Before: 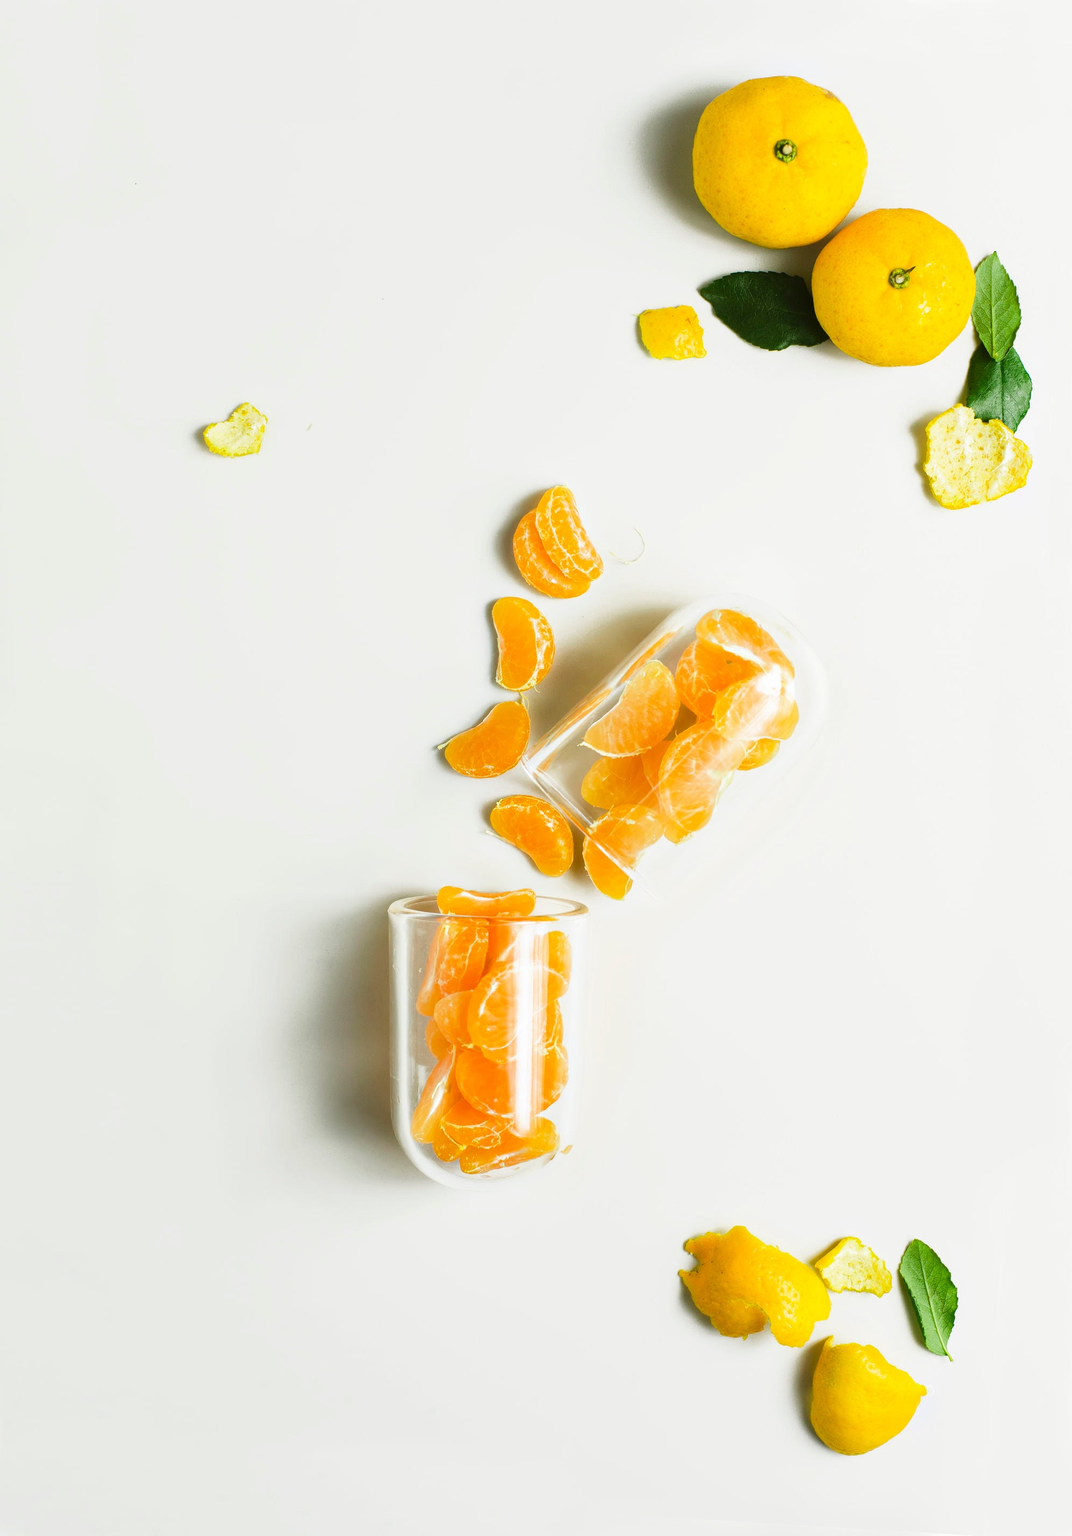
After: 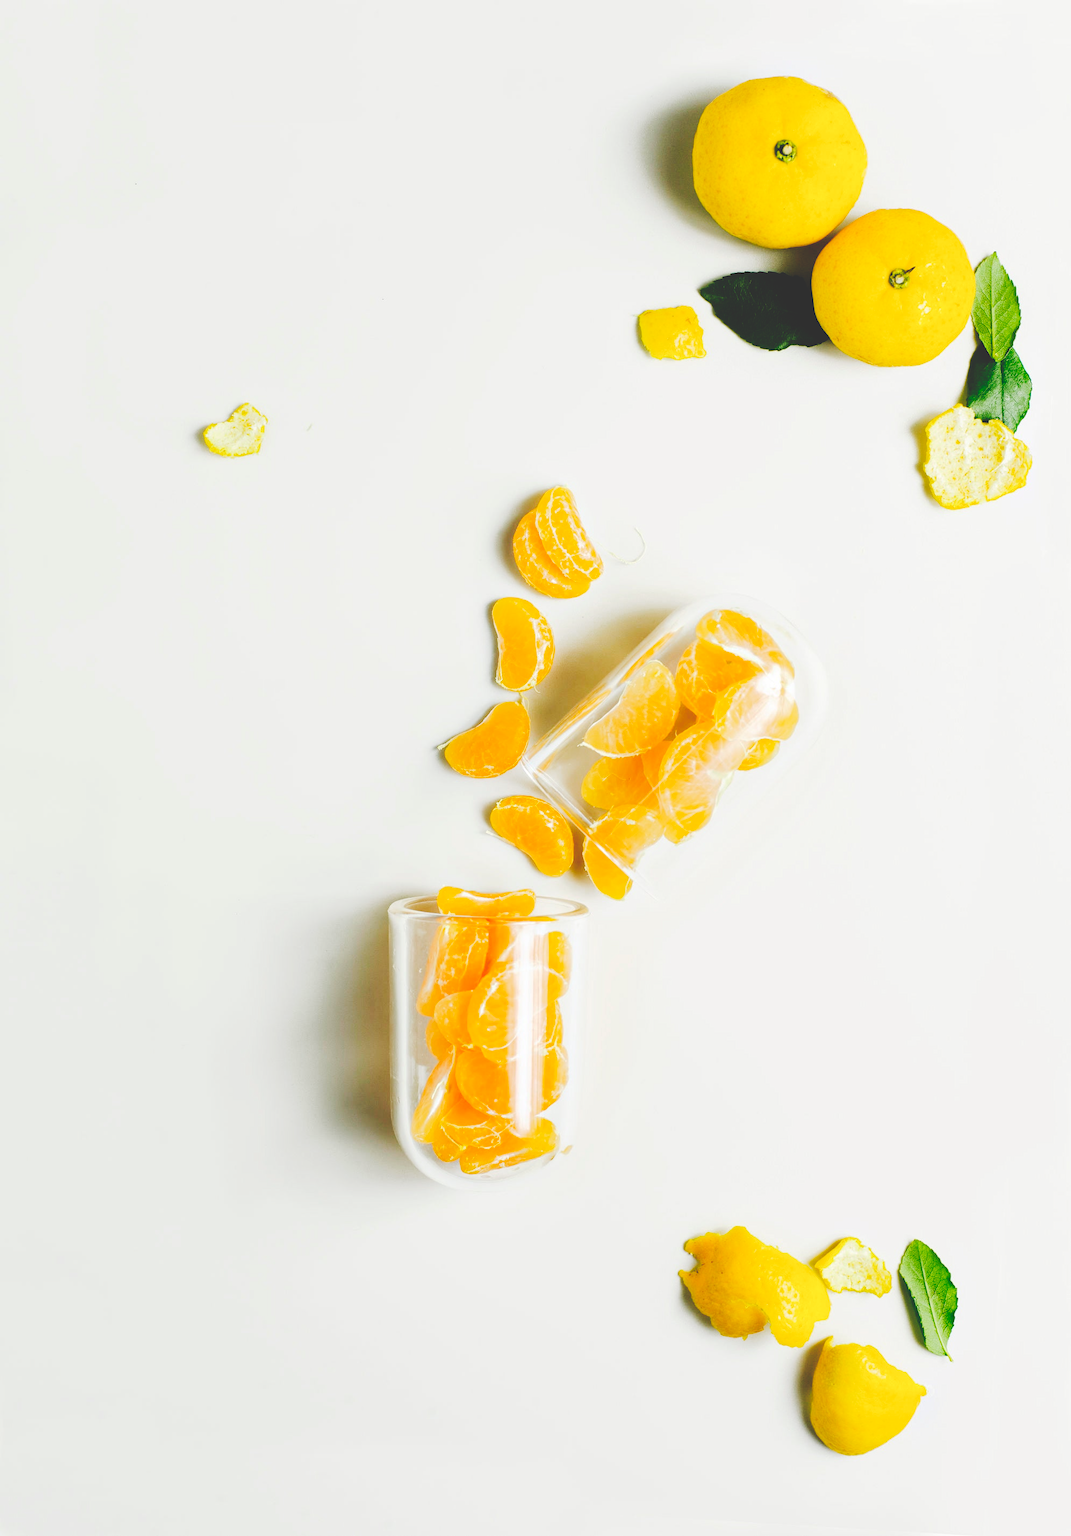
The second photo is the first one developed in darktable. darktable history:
tone curve: curves: ch0 [(0, 0) (0.003, 0.195) (0.011, 0.196) (0.025, 0.196) (0.044, 0.196) (0.069, 0.196) (0.1, 0.196) (0.136, 0.197) (0.177, 0.207) (0.224, 0.224) (0.277, 0.268) (0.335, 0.336) (0.399, 0.424) (0.468, 0.533) (0.543, 0.632) (0.623, 0.715) (0.709, 0.789) (0.801, 0.85) (0.898, 0.906) (1, 1)], preserve colors none
